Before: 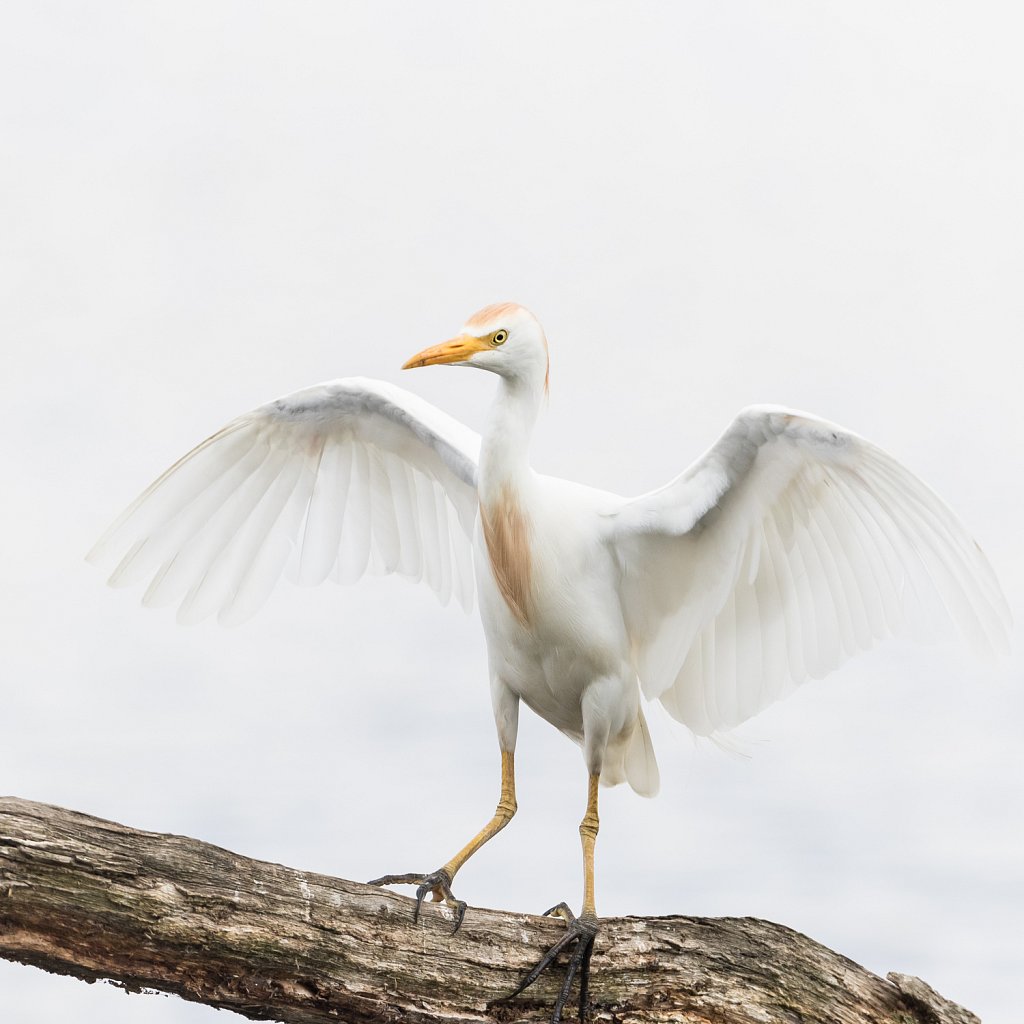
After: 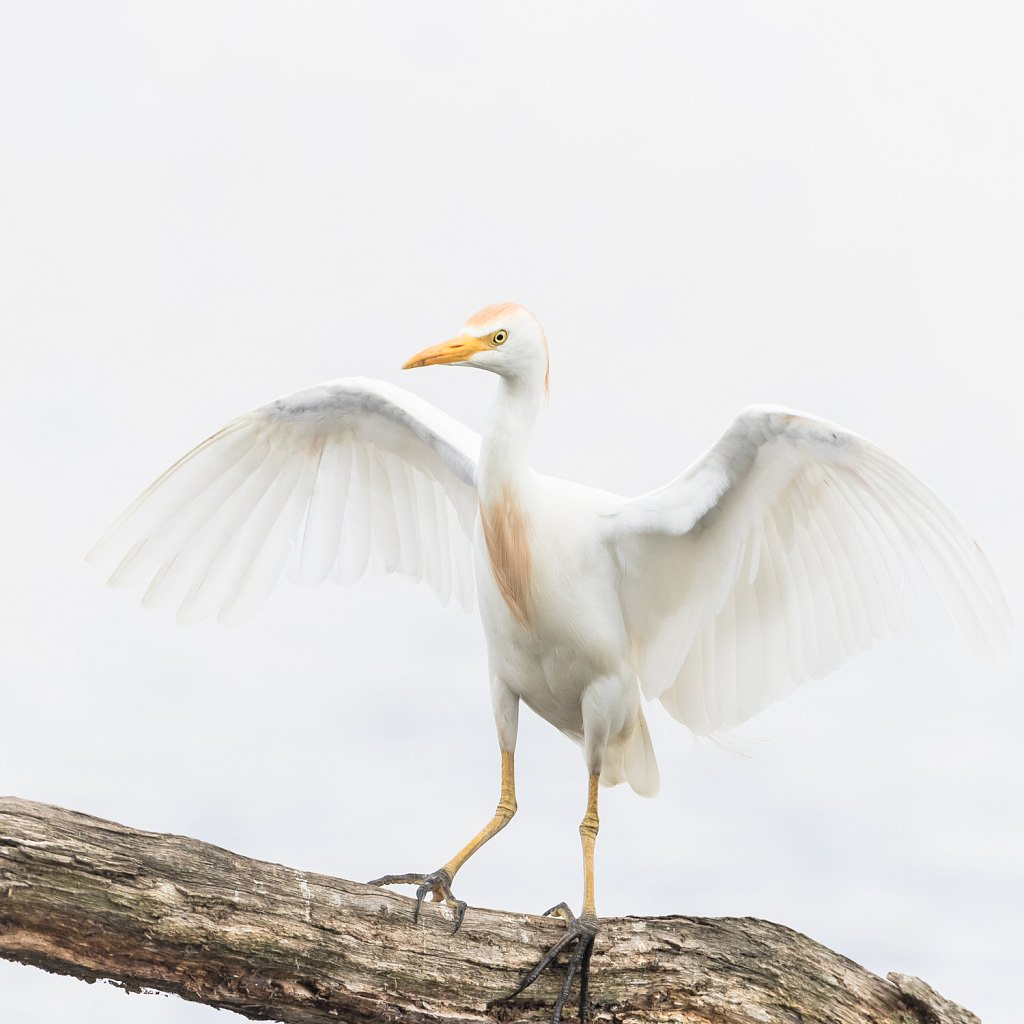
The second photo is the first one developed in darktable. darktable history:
contrast brightness saturation: brightness 0.147
